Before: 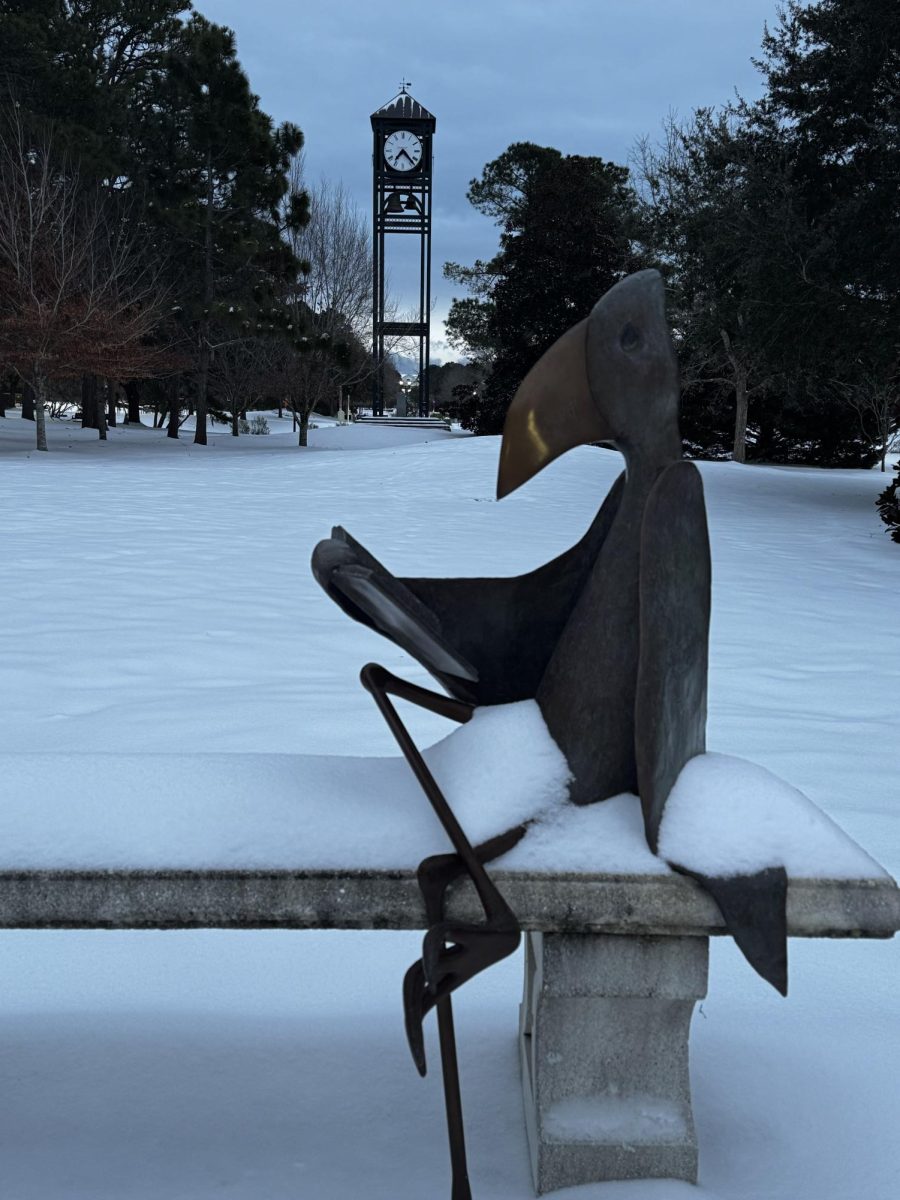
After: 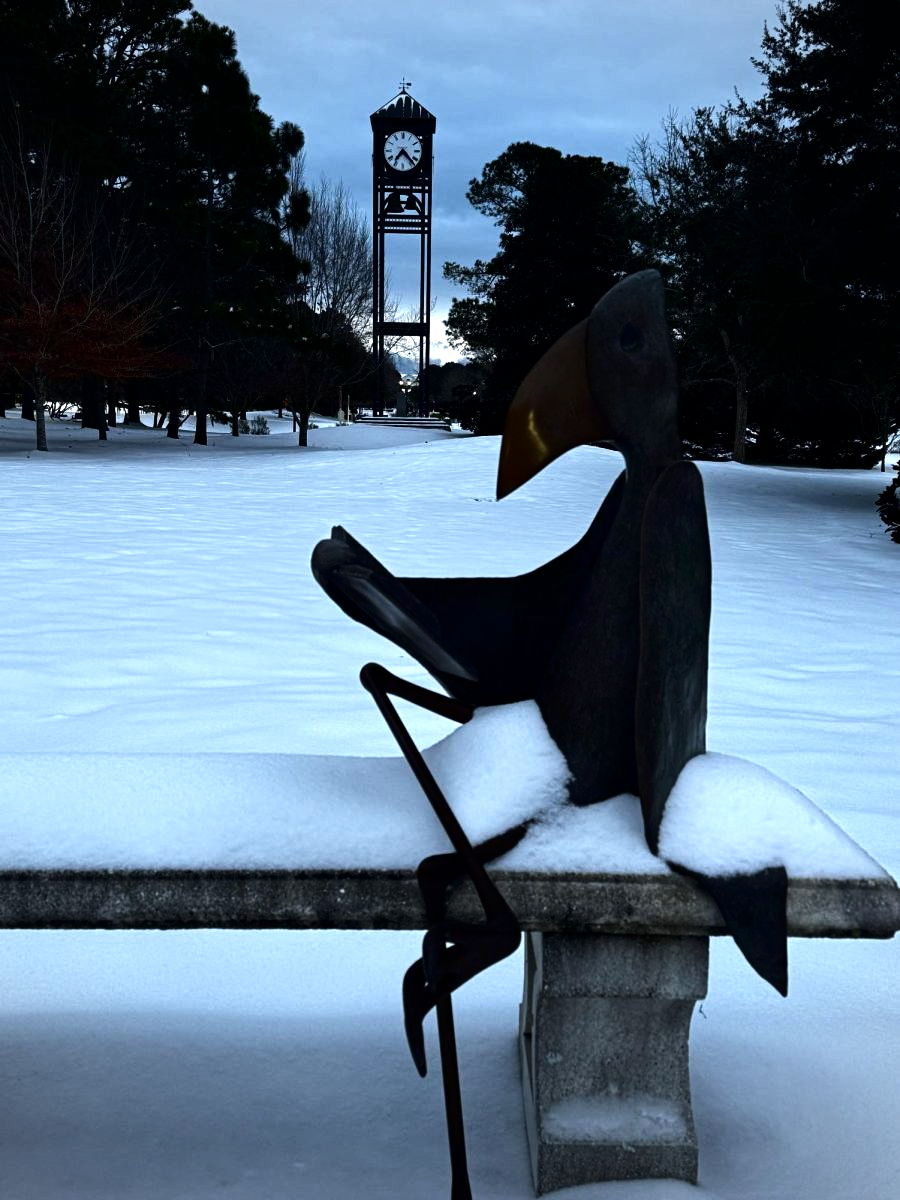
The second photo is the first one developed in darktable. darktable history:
contrast brightness saturation: contrast 0.1, brightness -0.26, saturation 0.14
vignetting: fall-off radius 81.94%
tone equalizer: -8 EV -0.75 EV, -7 EV -0.7 EV, -6 EV -0.6 EV, -5 EV -0.4 EV, -3 EV 0.4 EV, -2 EV 0.6 EV, -1 EV 0.7 EV, +0 EV 0.75 EV, edges refinement/feathering 500, mask exposure compensation -1.57 EV, preserve details no
